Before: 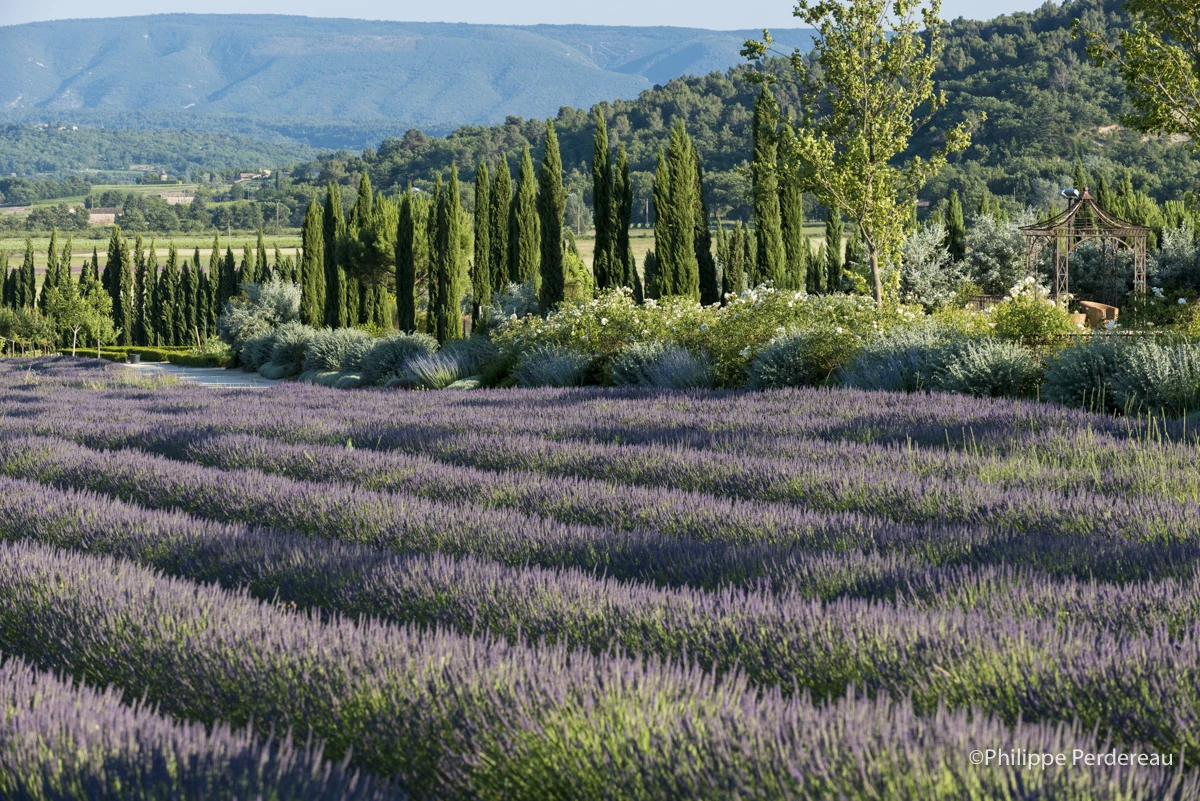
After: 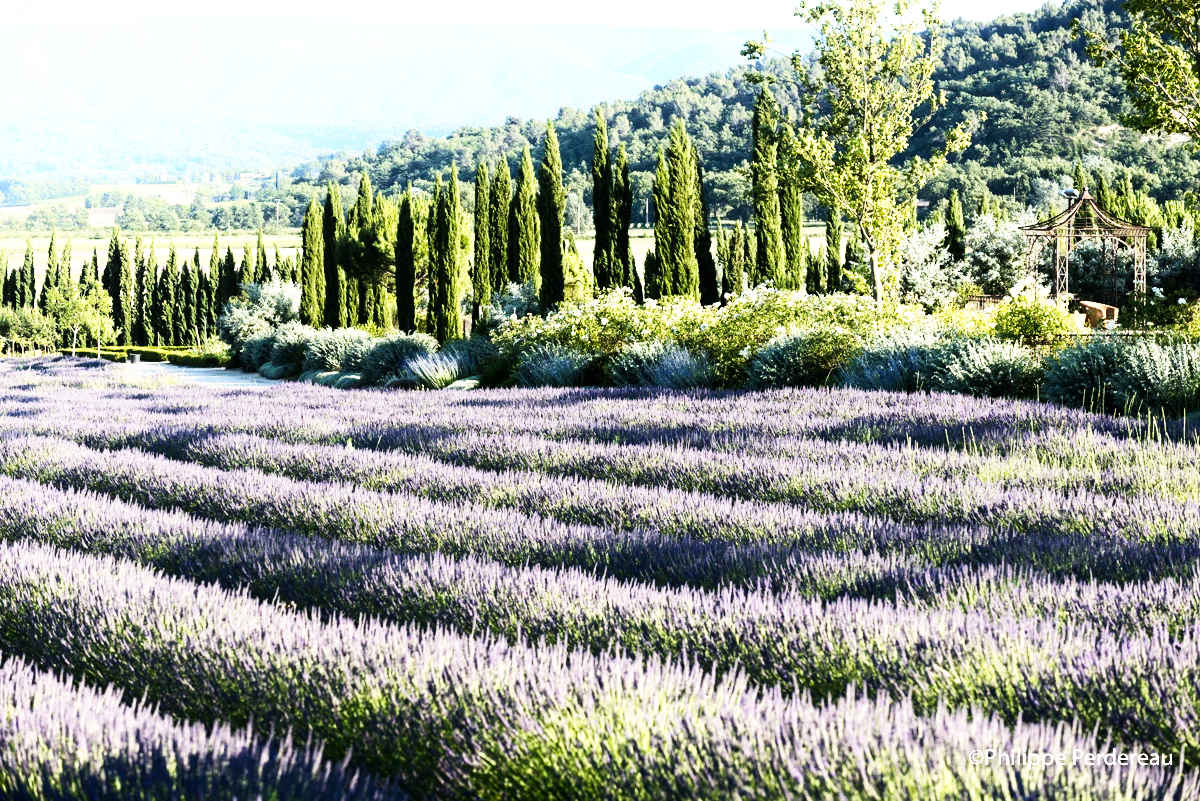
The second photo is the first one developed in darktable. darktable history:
tone equalizer: -8 EV -0.75 EV, -7 EV -0.7 EV, -6 EV -0.6 EV, -5 EV -0.4 EV, -3 EV 0.4 EV, -2 EV 0.6 EV, -1 EV 0.7 EV, +0 EV 0.75 EV, edges refinement/feathering 500, mask exposure compensation -1.57 EV, preserve details no
base curve: curves: ch0 [(0, 0) (0.007, 0.004) (0.027, 0.03) (0.046, 0.07) (0.207, 0.54) (0.442, 0.872) (0.673, 0.972) (1, 1)], preserve colors none
shadows and highlights: shadows -54.3, highlights 86.09, soften with gaussian
